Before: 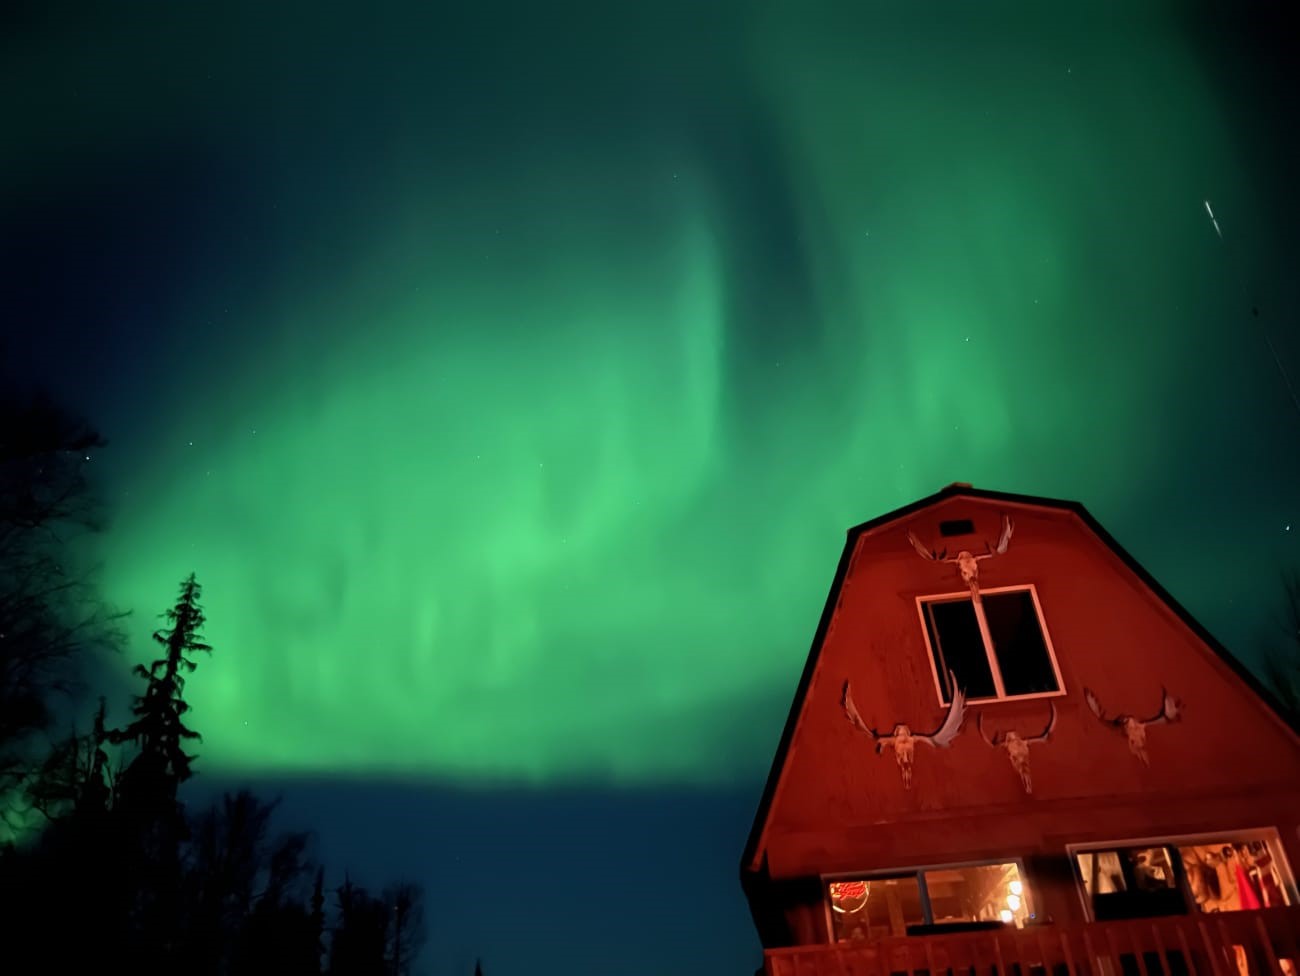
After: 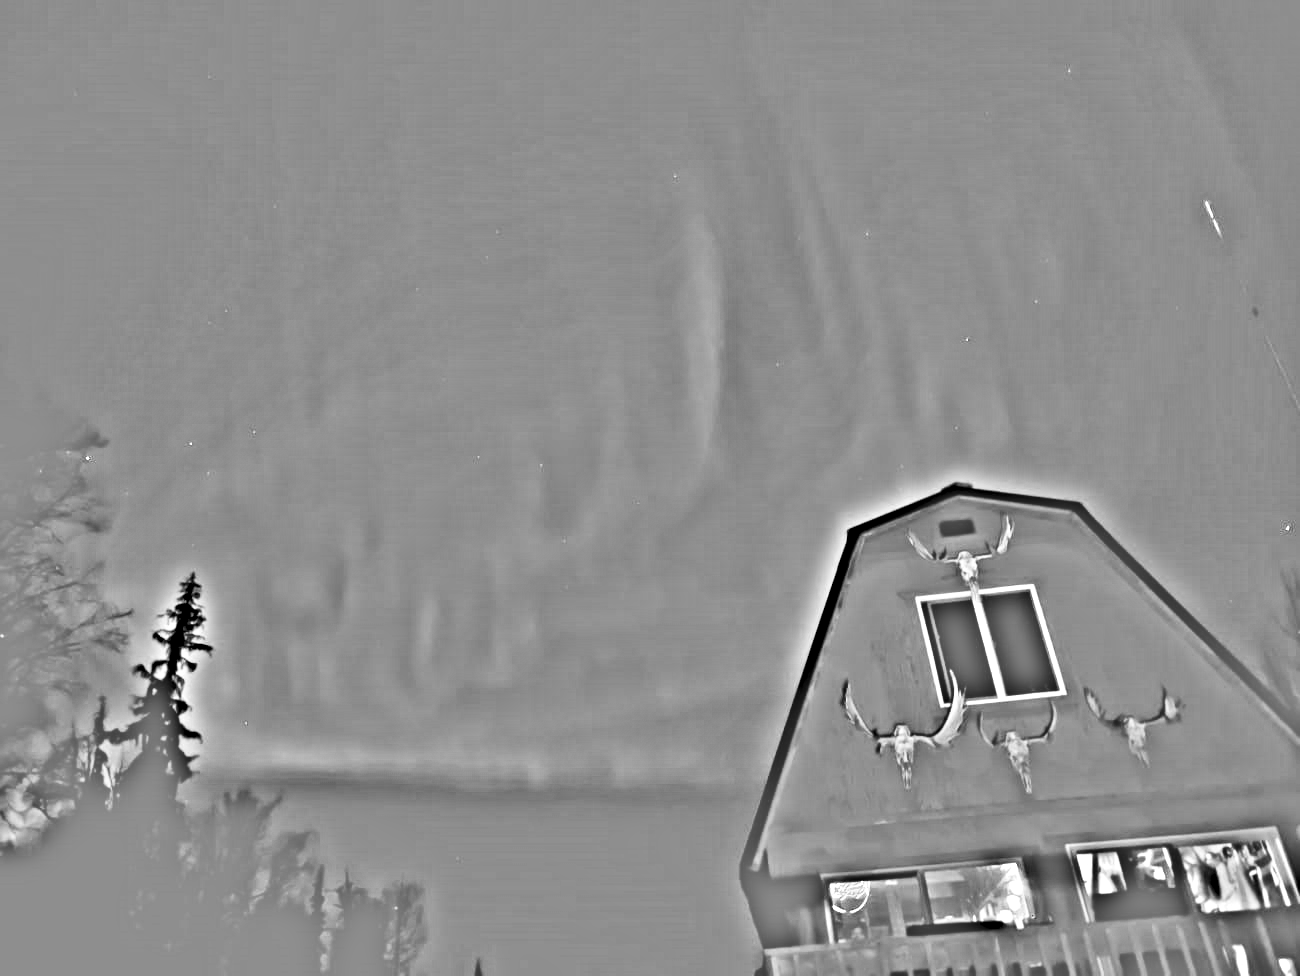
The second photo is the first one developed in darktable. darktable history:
contrast brightness saturation: contrast 0.2, brightness 0.16, saturation 0.22
highpass: on, module defaults
sharpen: radius 2.883, amount 0.868, threshold 47.523
